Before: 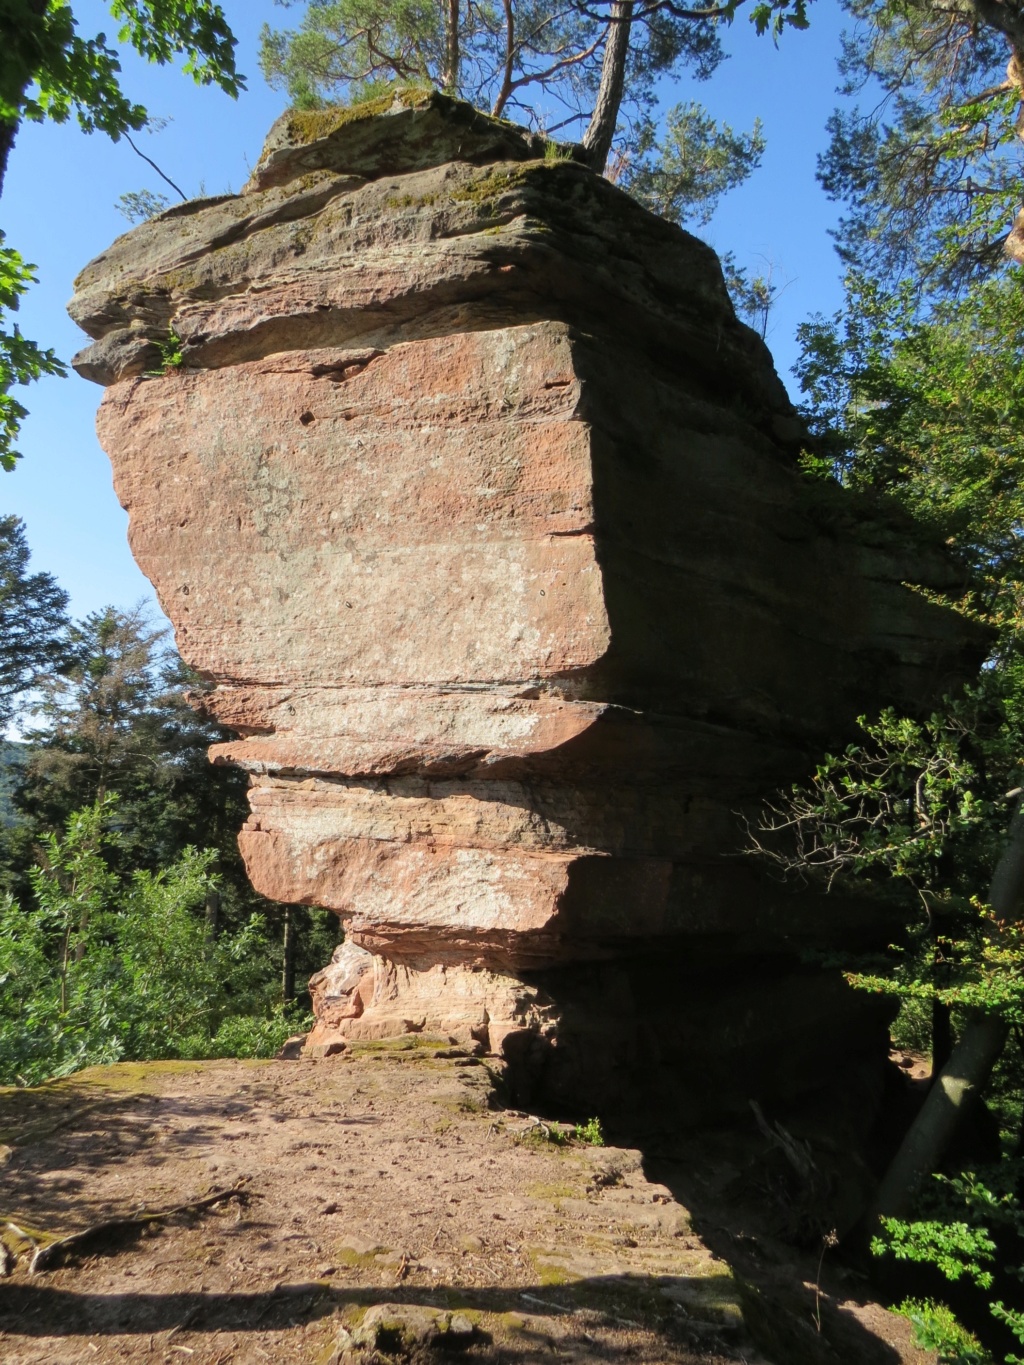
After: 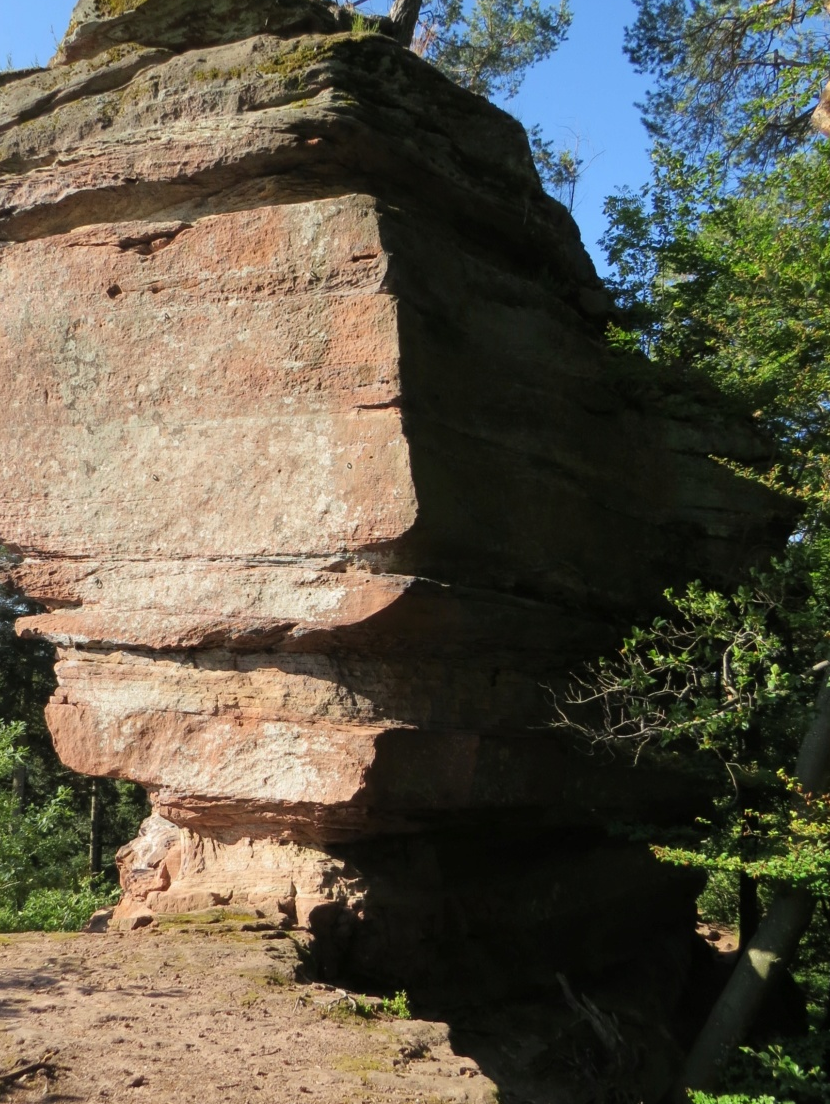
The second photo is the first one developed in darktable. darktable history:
crop: left 18.937%, top 9.374%, right 0%, bottom 9.682%
